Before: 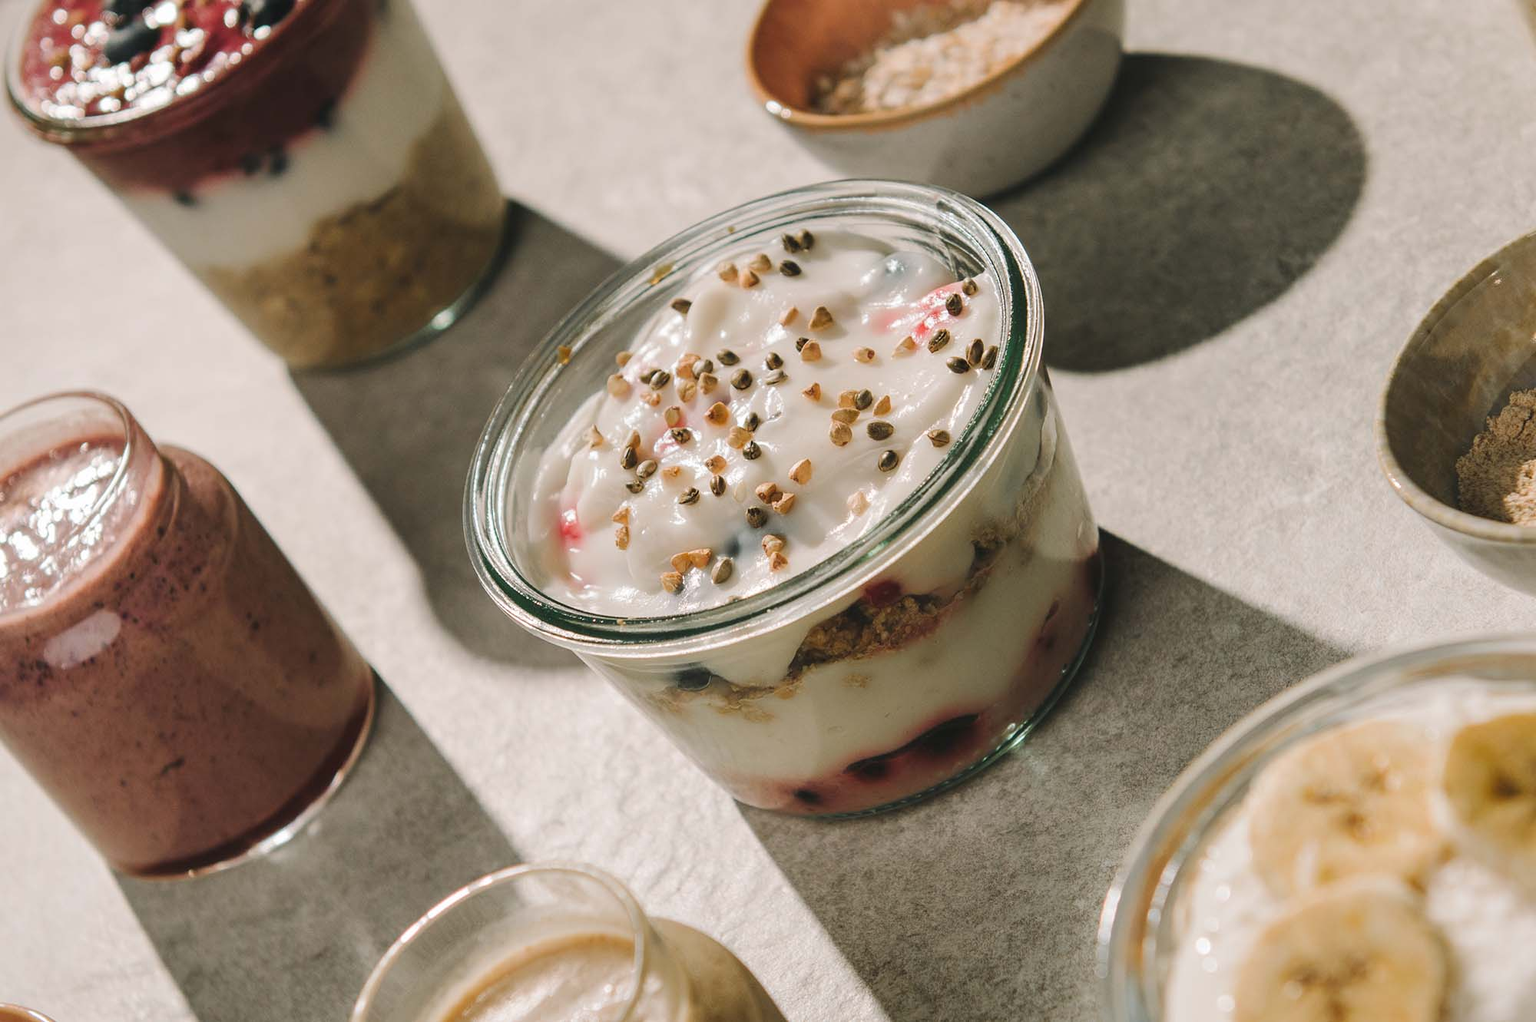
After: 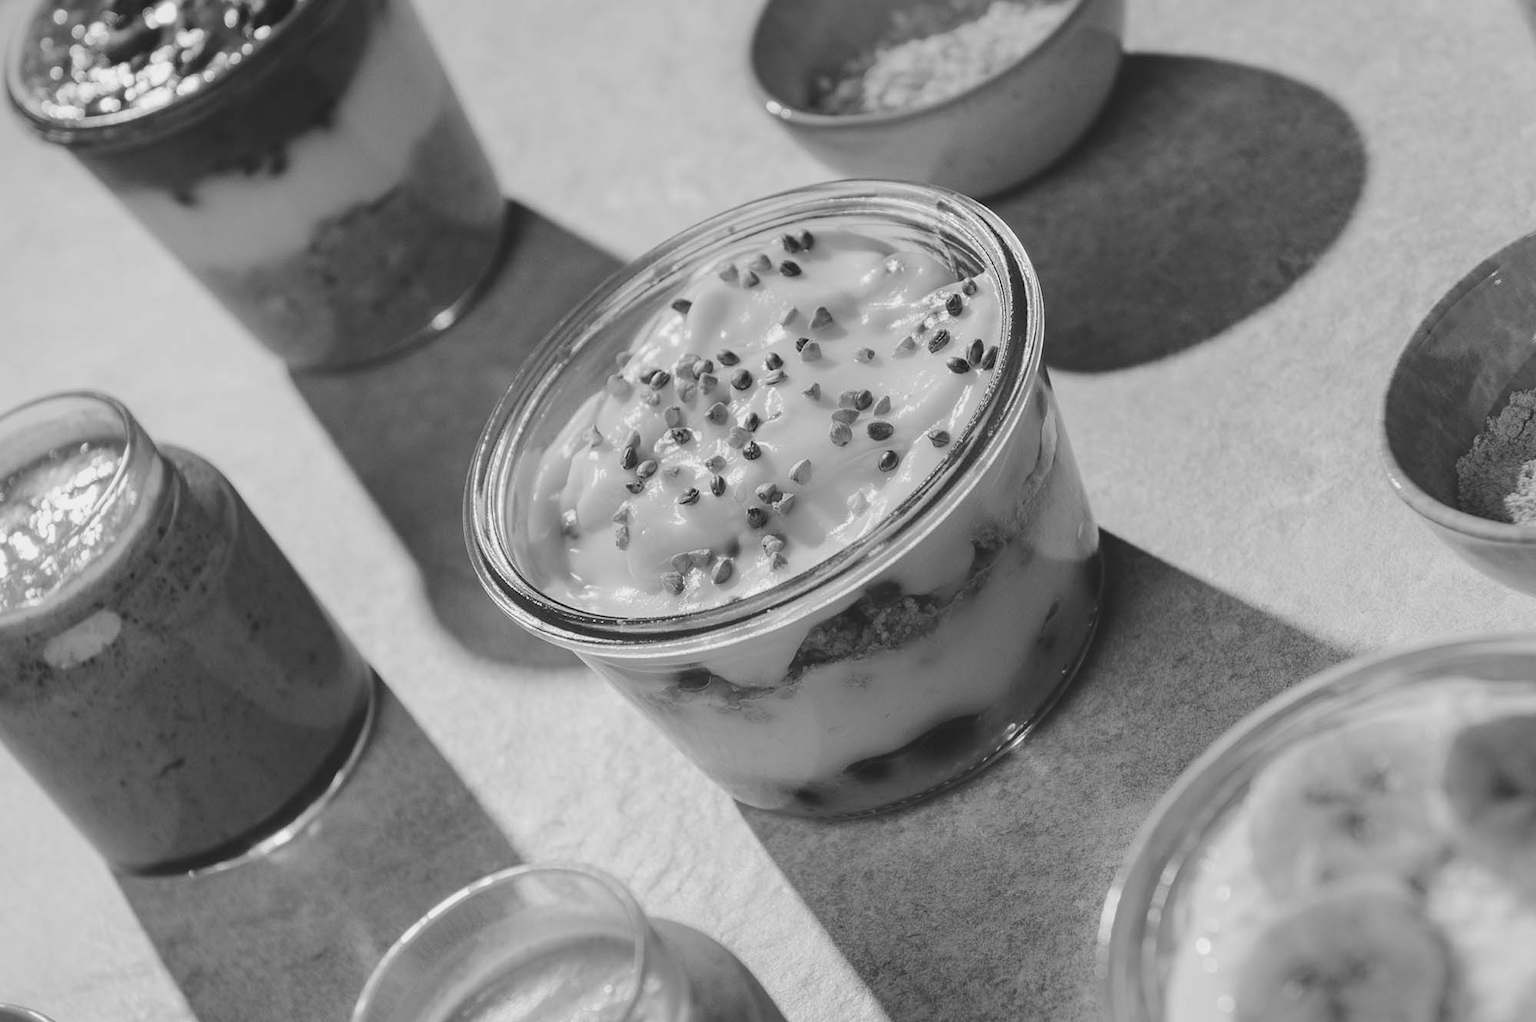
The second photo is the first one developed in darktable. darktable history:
contrast brightness saturation: contrast 0.03, brightness 0.06, saturation 0.13
color balance: lift [1.005, 0.99, 1.007, 1.01], gamma [1, 1.034, 1.032, 0.966], gain [0.873, 1.055, 1.067, 0.933]
monochrome: a -11.7, b 1.62, size 0.5, highlights 0.38
